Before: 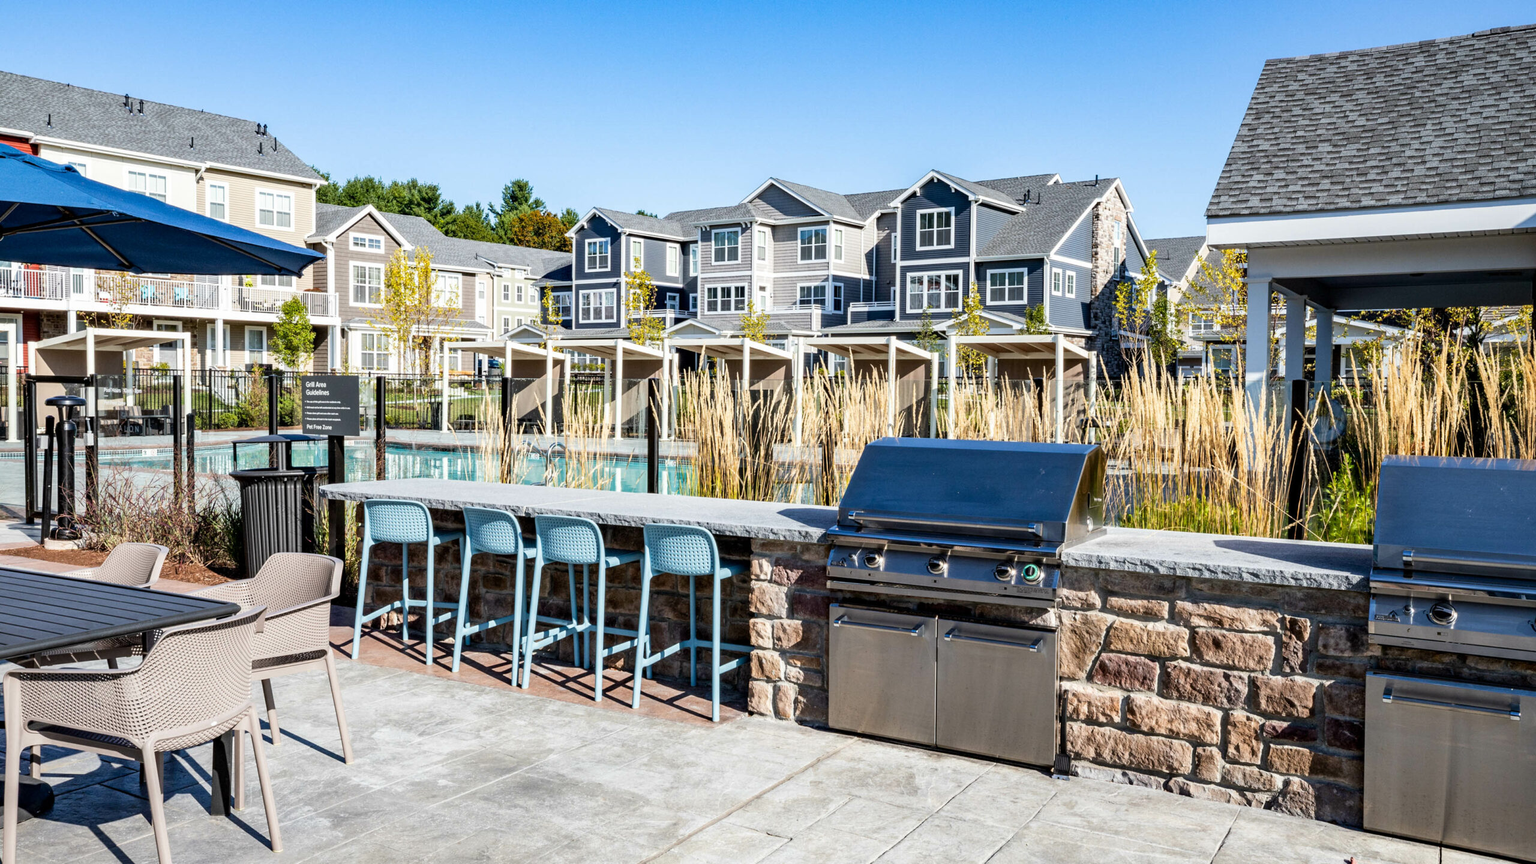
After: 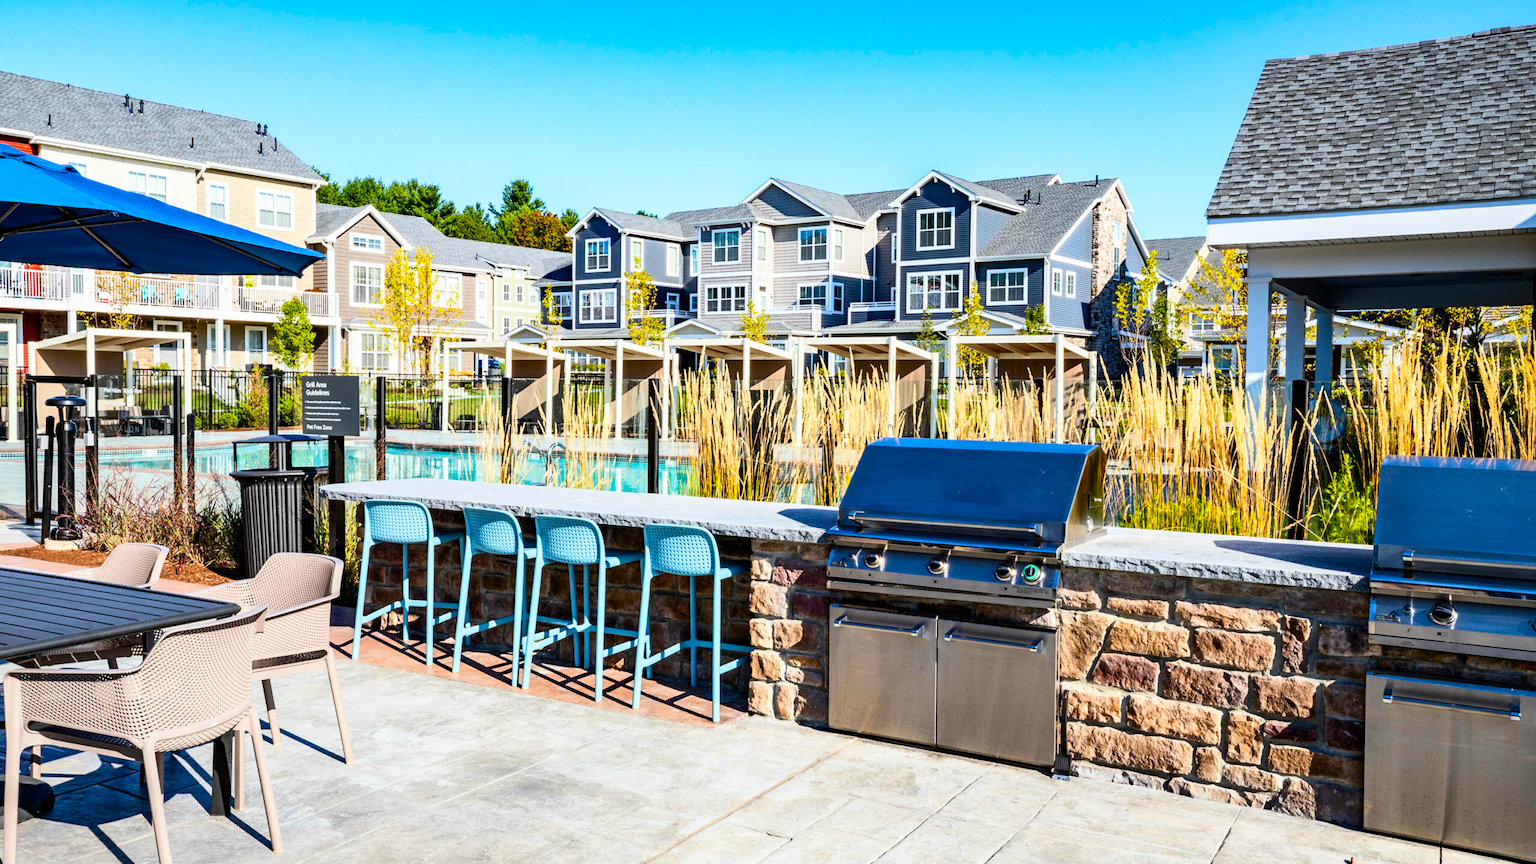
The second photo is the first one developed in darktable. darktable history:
exposure: exposure -0.041 EV, compensate highlight preservation false
color balance rgb: perceptual saturation grading › global saturation 20%, global vibrance 20%
contrast brightness saturation: contrast 0.23, brightness 0.1, saturation 0.29
